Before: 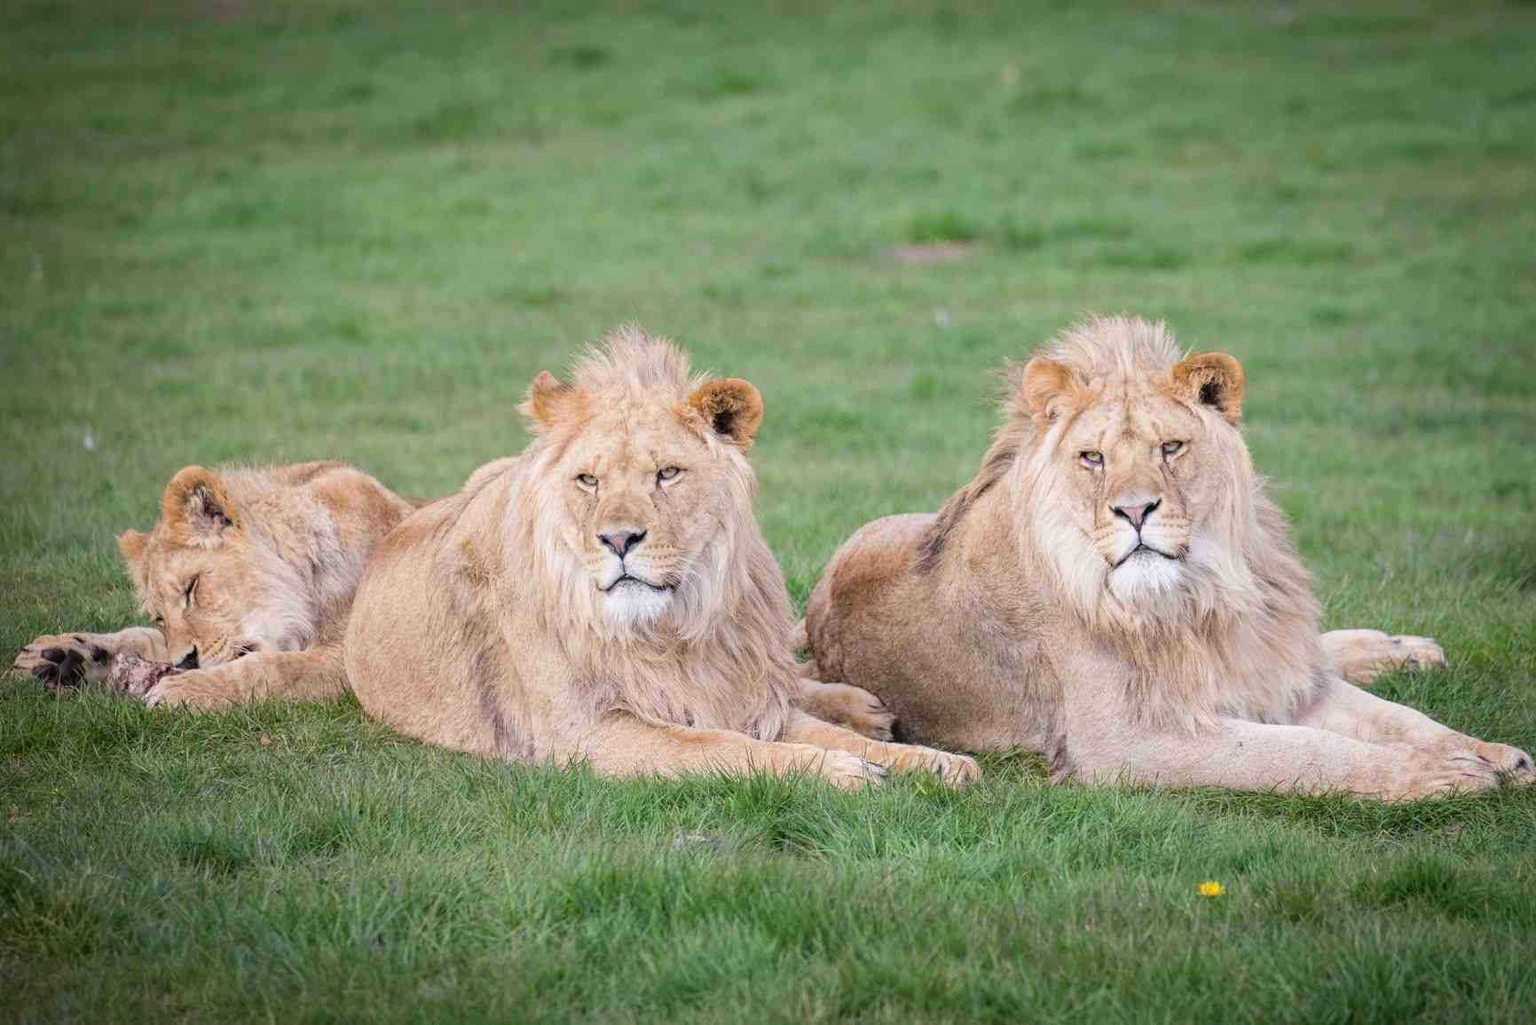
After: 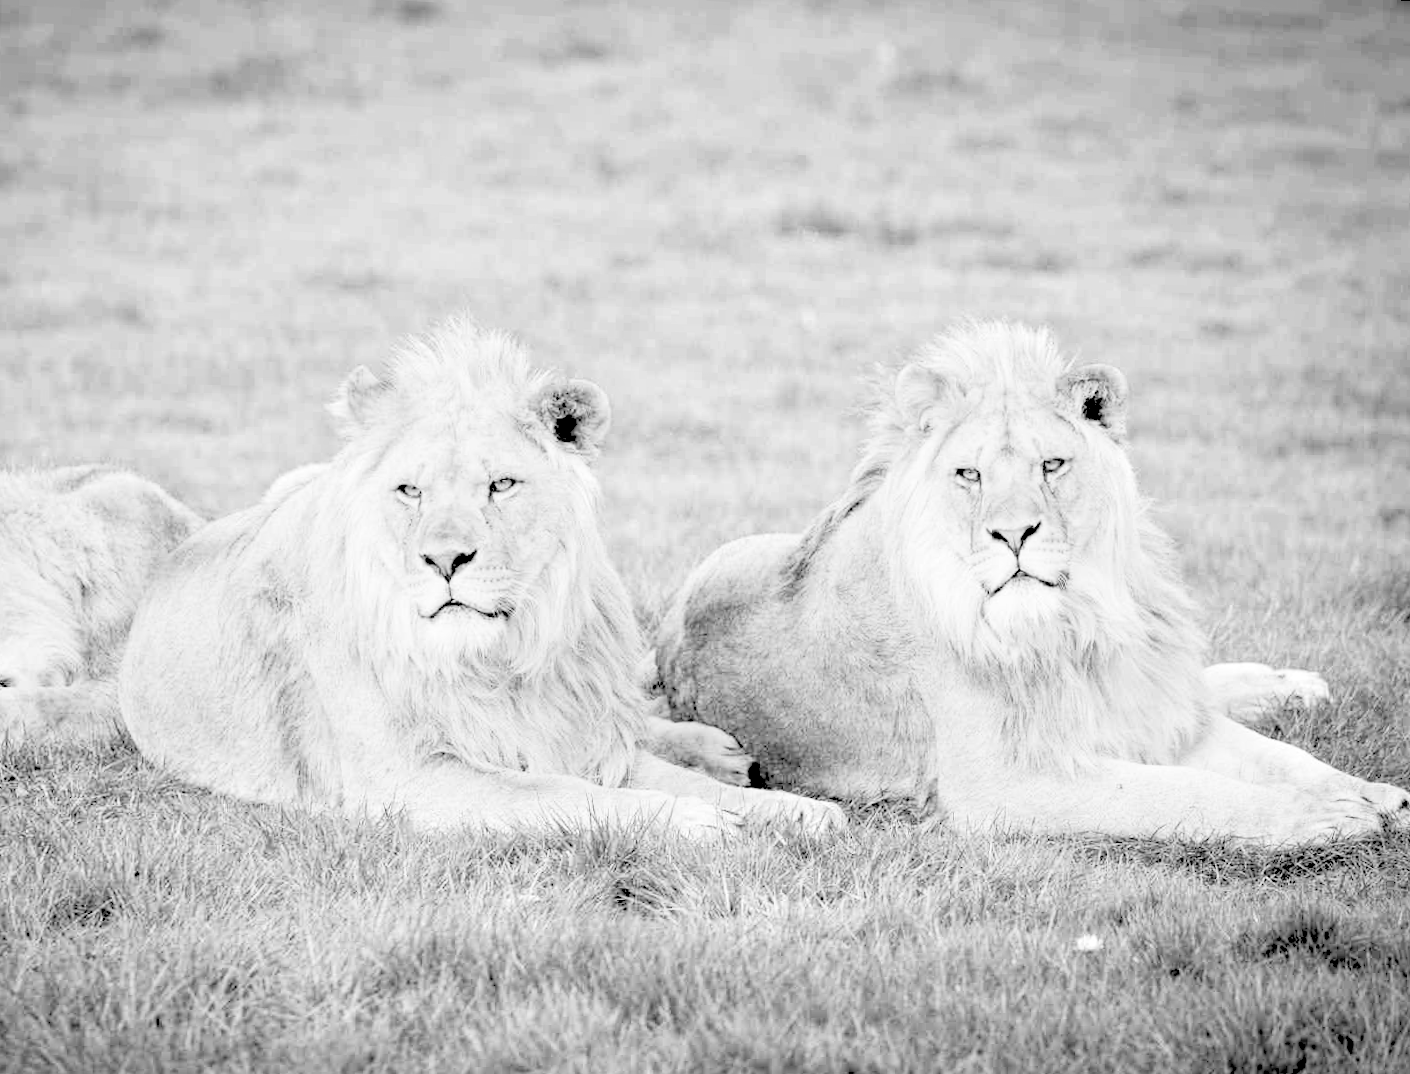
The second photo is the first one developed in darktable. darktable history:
contrast brightness saturation: contrast 0.24, brightness 0.26, saturation 0.39
monochrome: a -92.57, b 58.91
color correction: highlights a* 11.96, highlights b* 11.58
crop: left 17.582%, bottom 0.031%
rgb levels: levels [[0.029, 0.461, 0.922], [0, 0.5, 1], [0, 0.5, 1]]
rotate and perspective: rotation 0.679°, lens shift (horizontal) 0.136, crop left 0.009, crop right 0.991, crop top 0.078, crop bottom 0.95
color balance rgb: perceptual saturation grading › global saturation 35%, perceptual saturation grading › highlights -25%, perceptual saturation grading › shadows 50%
levels: black 3.83%, white 90.64%, levels [0.044, 0.416, 0.908]
